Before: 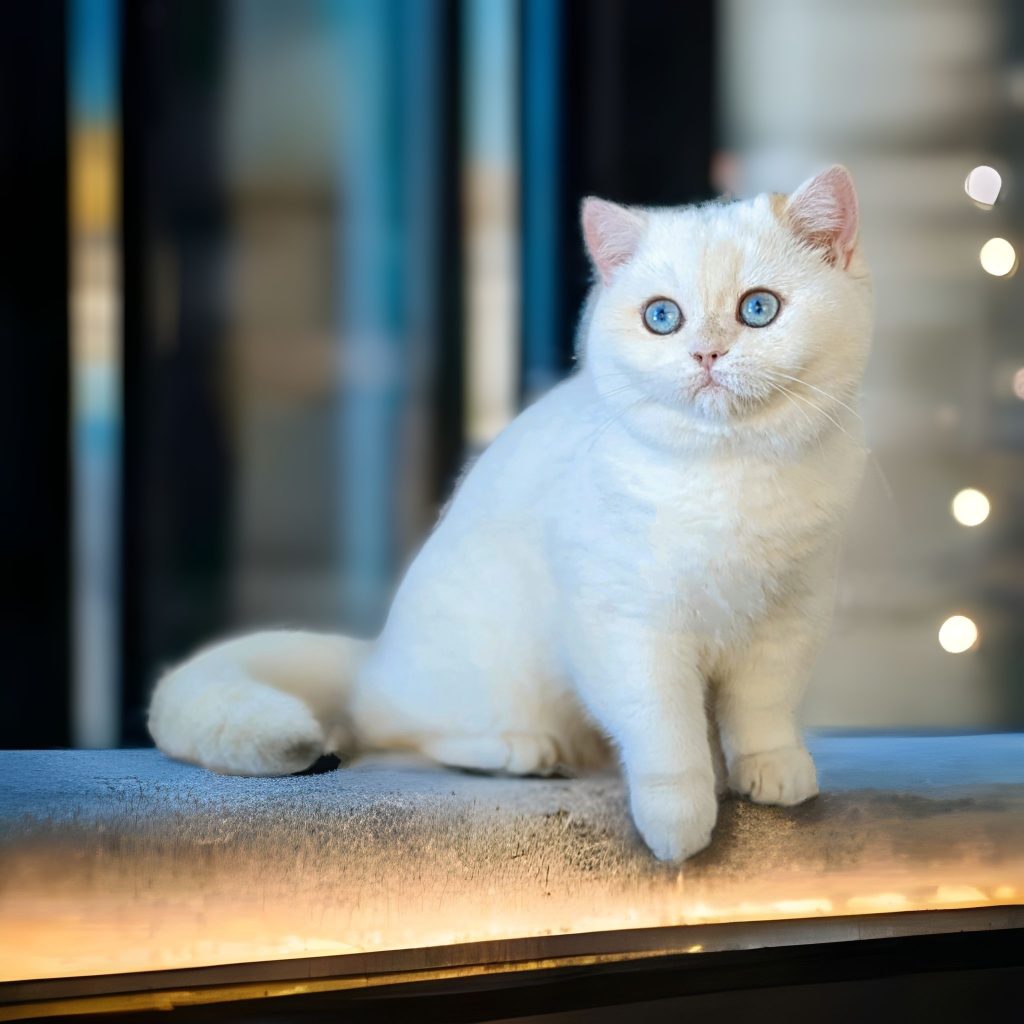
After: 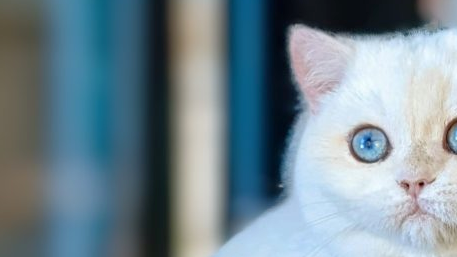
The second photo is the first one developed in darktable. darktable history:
crop: left 28.64%, top 16.832%, right 26.637%, bottom 58.055%
rgb curve: curves: ch0 [(0, 0) (0.053, 0.068) (0.122, 0.128) (1, 1)]
